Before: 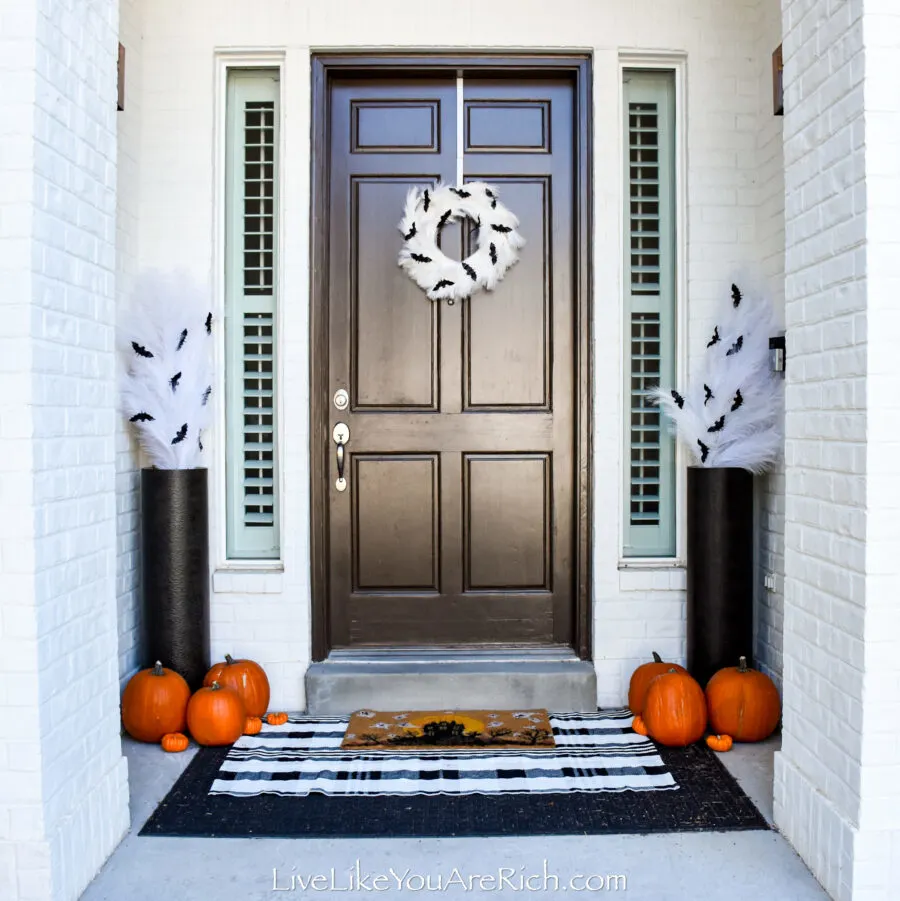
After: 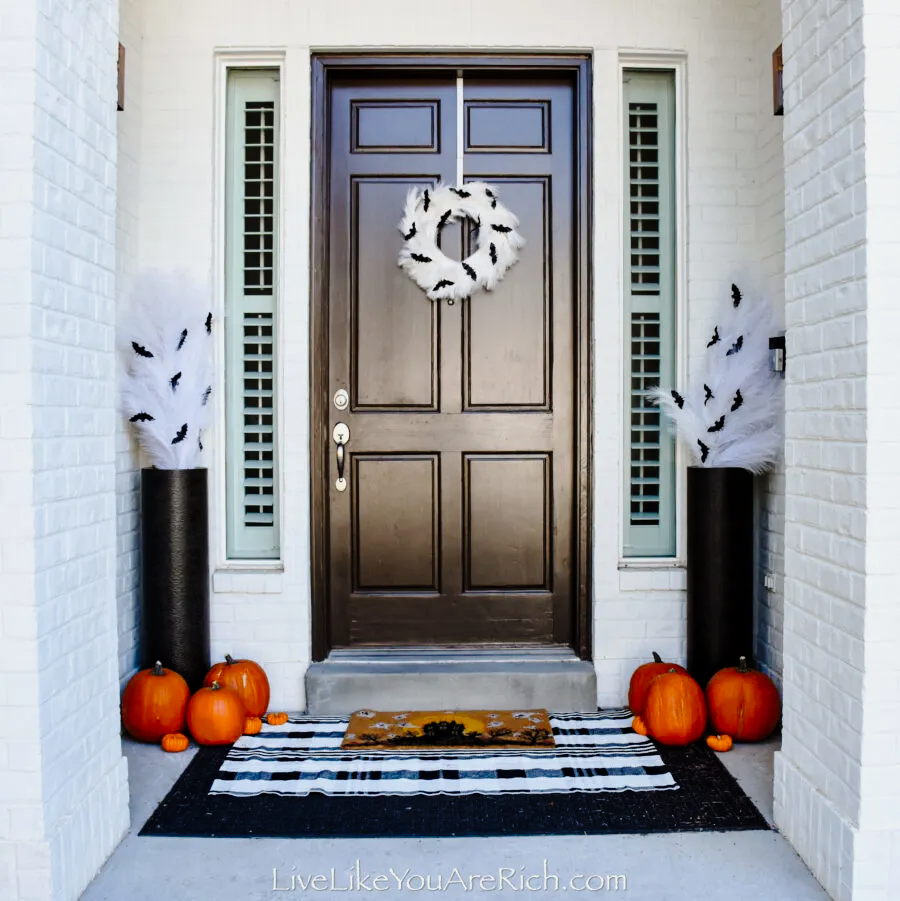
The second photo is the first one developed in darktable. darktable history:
tone curve: curves: ch0 [(0, 0) (0.181, 0.087) (0.498, 0.485) (0.78, 0.742) (0.993, 0.954)]; ch1 [(0, 0) (0.311, 0.149) (0.395, 0.349) (0.488, 0.477) (0.612, 0.641) (1, 1)]; ch2 [(0, 0) (0.5, 0.5) (0.638, 0.667) (1, 1)], preserve colors none
